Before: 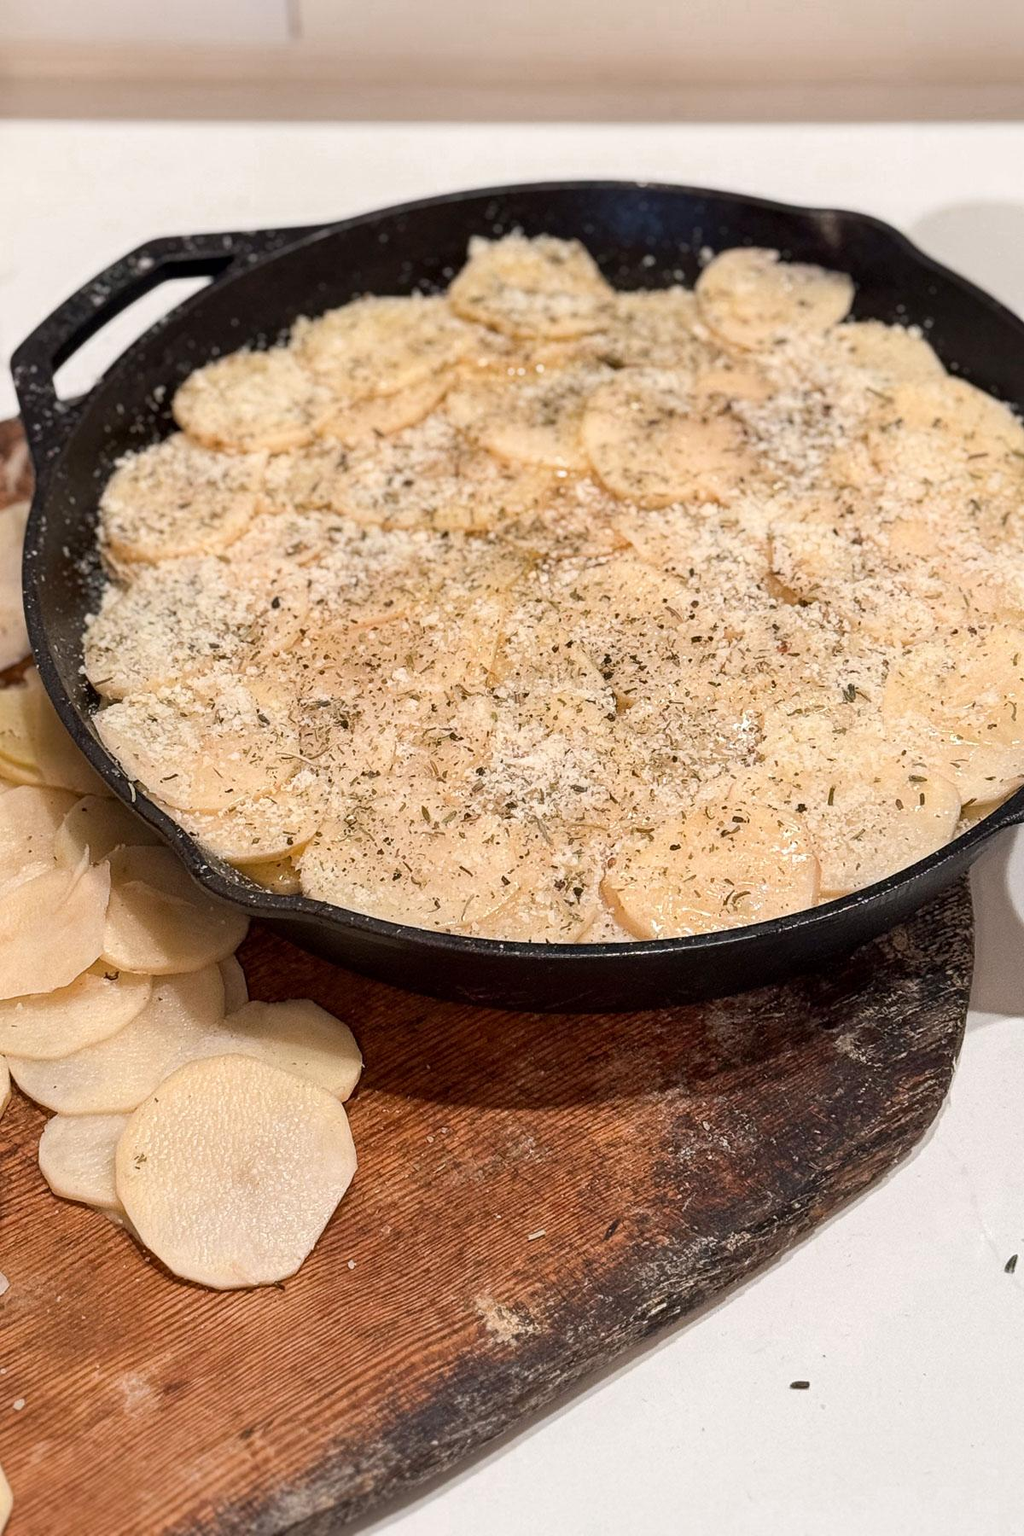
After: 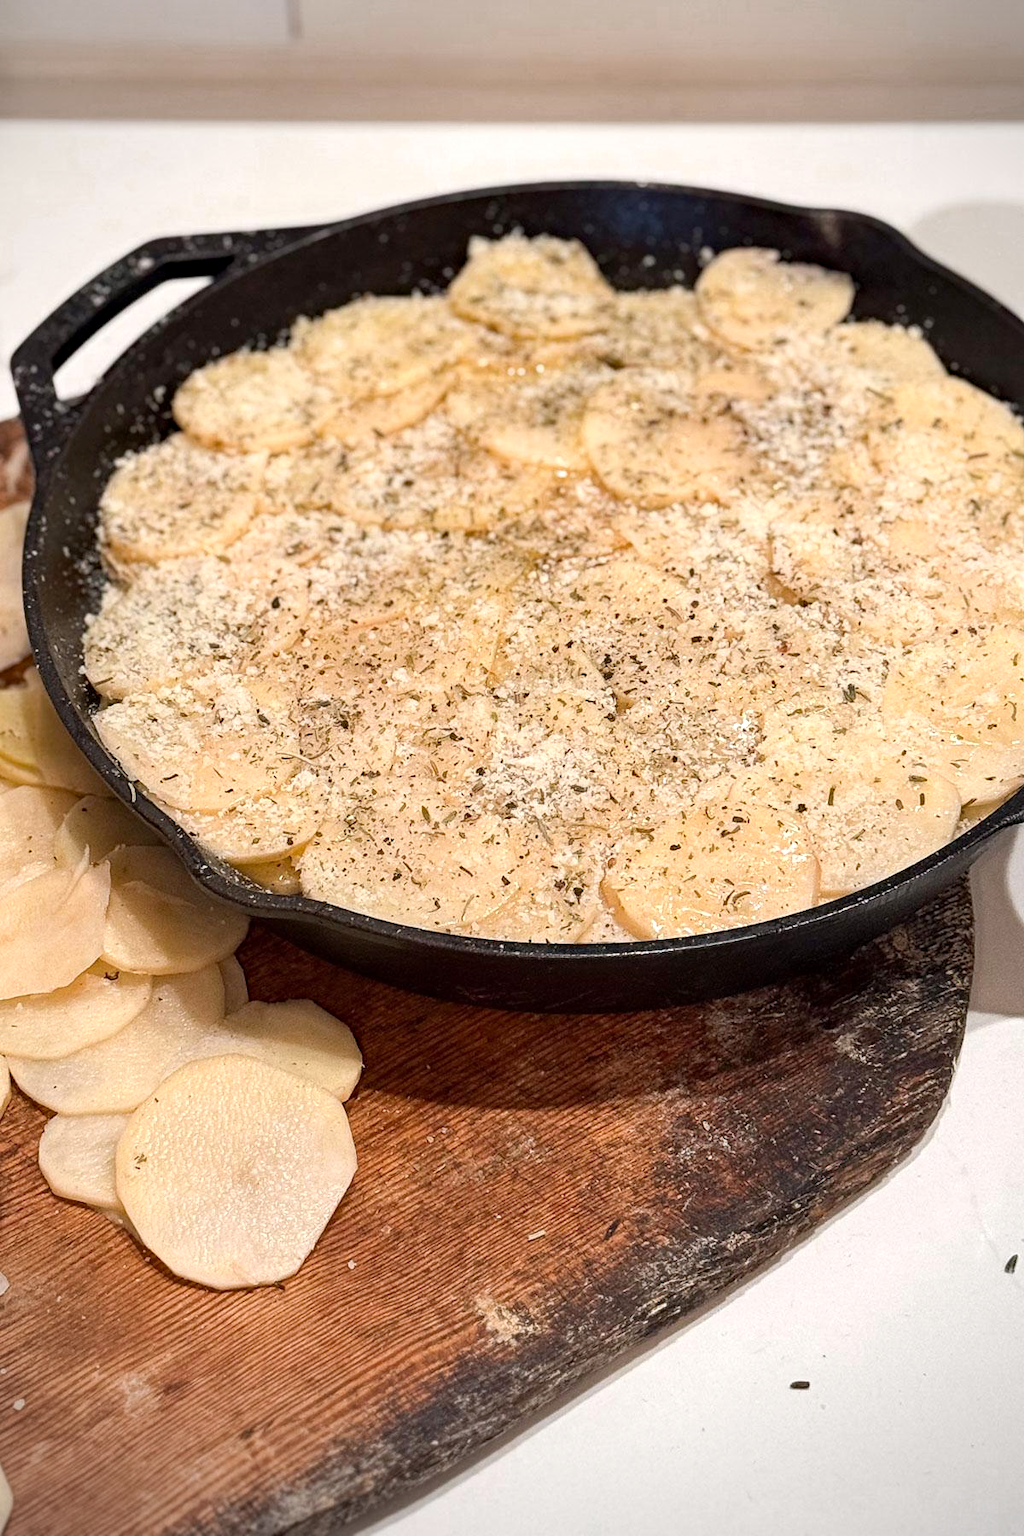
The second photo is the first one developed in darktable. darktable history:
haze removal: compatibility mode true, adaptive false
vignetting: on, module defaults
exposure: exposure 0.211 EV, compensate highlight preservation false
base curve: curves: ch0 [(0, 0) (0.283, 0.295) (1, 1)], preserve colors none
